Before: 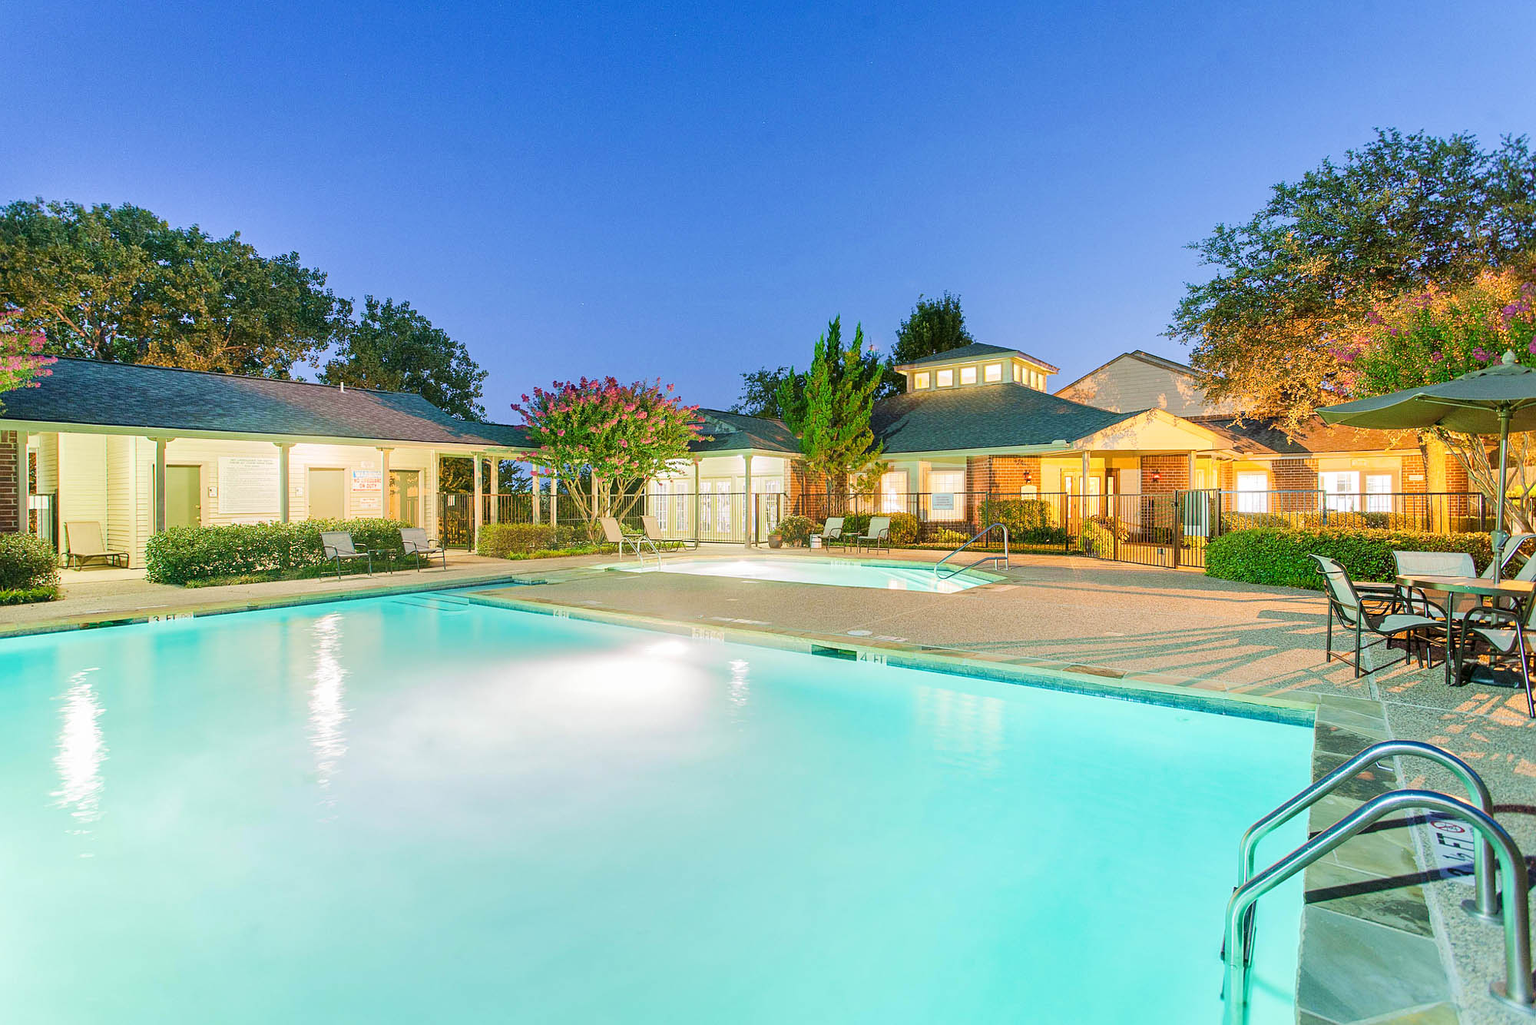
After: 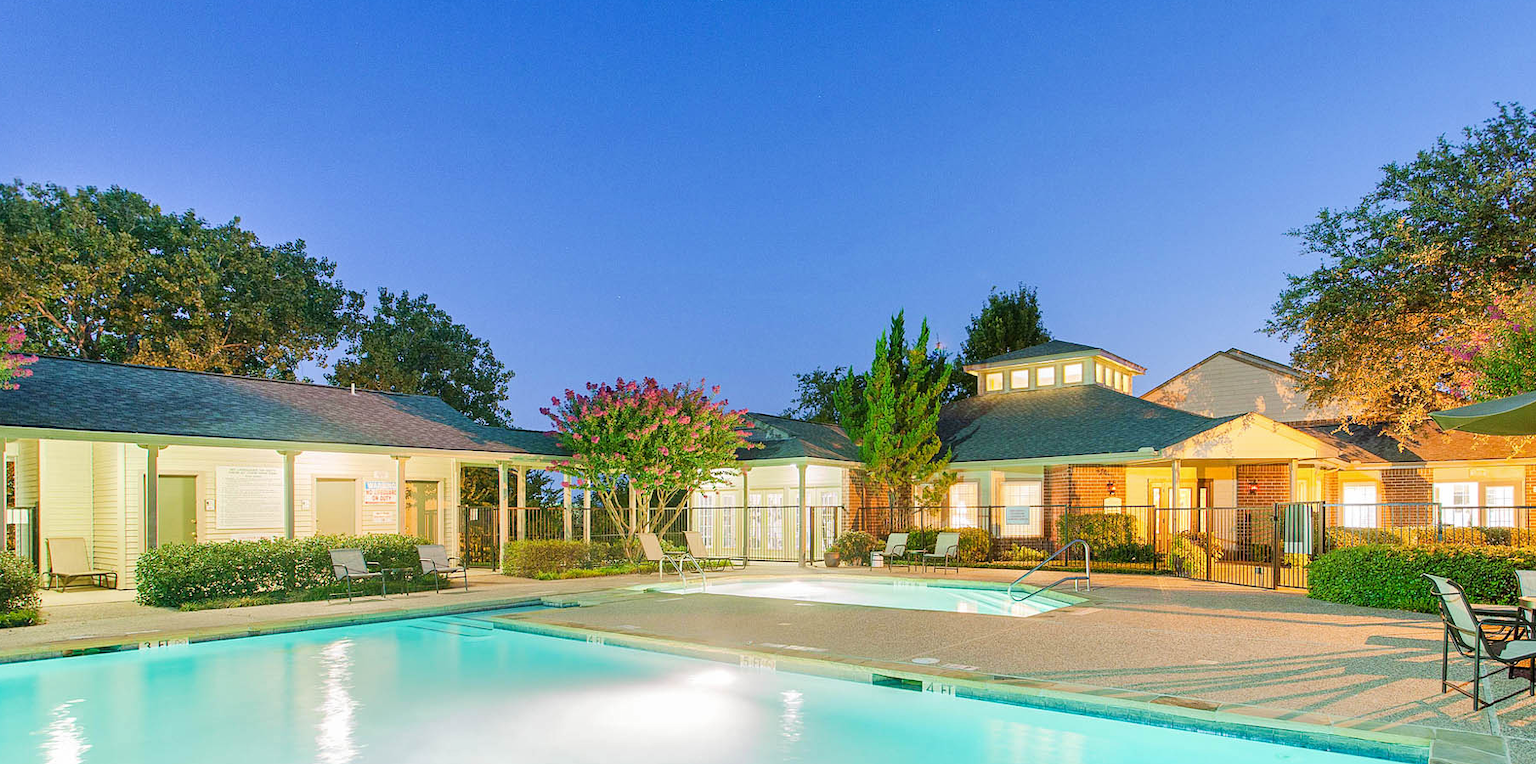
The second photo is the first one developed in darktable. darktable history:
crop: left 1.509%, top 3.452%, right 7.696%, bottom 28.452%
shadows and highlights: shadows 25, highlights -25
